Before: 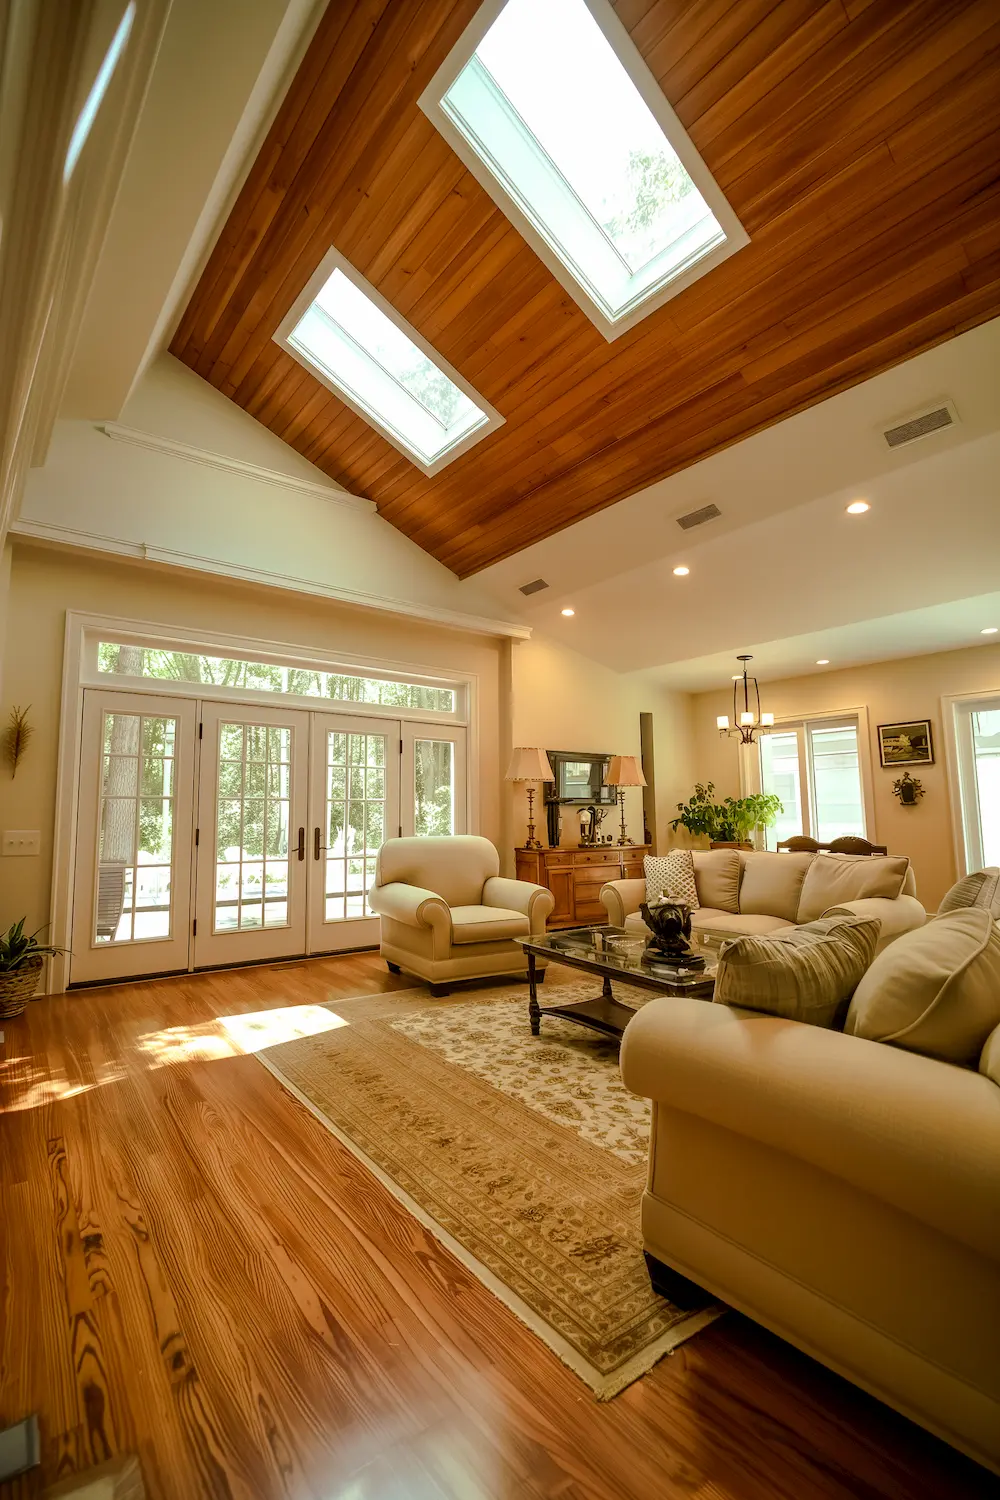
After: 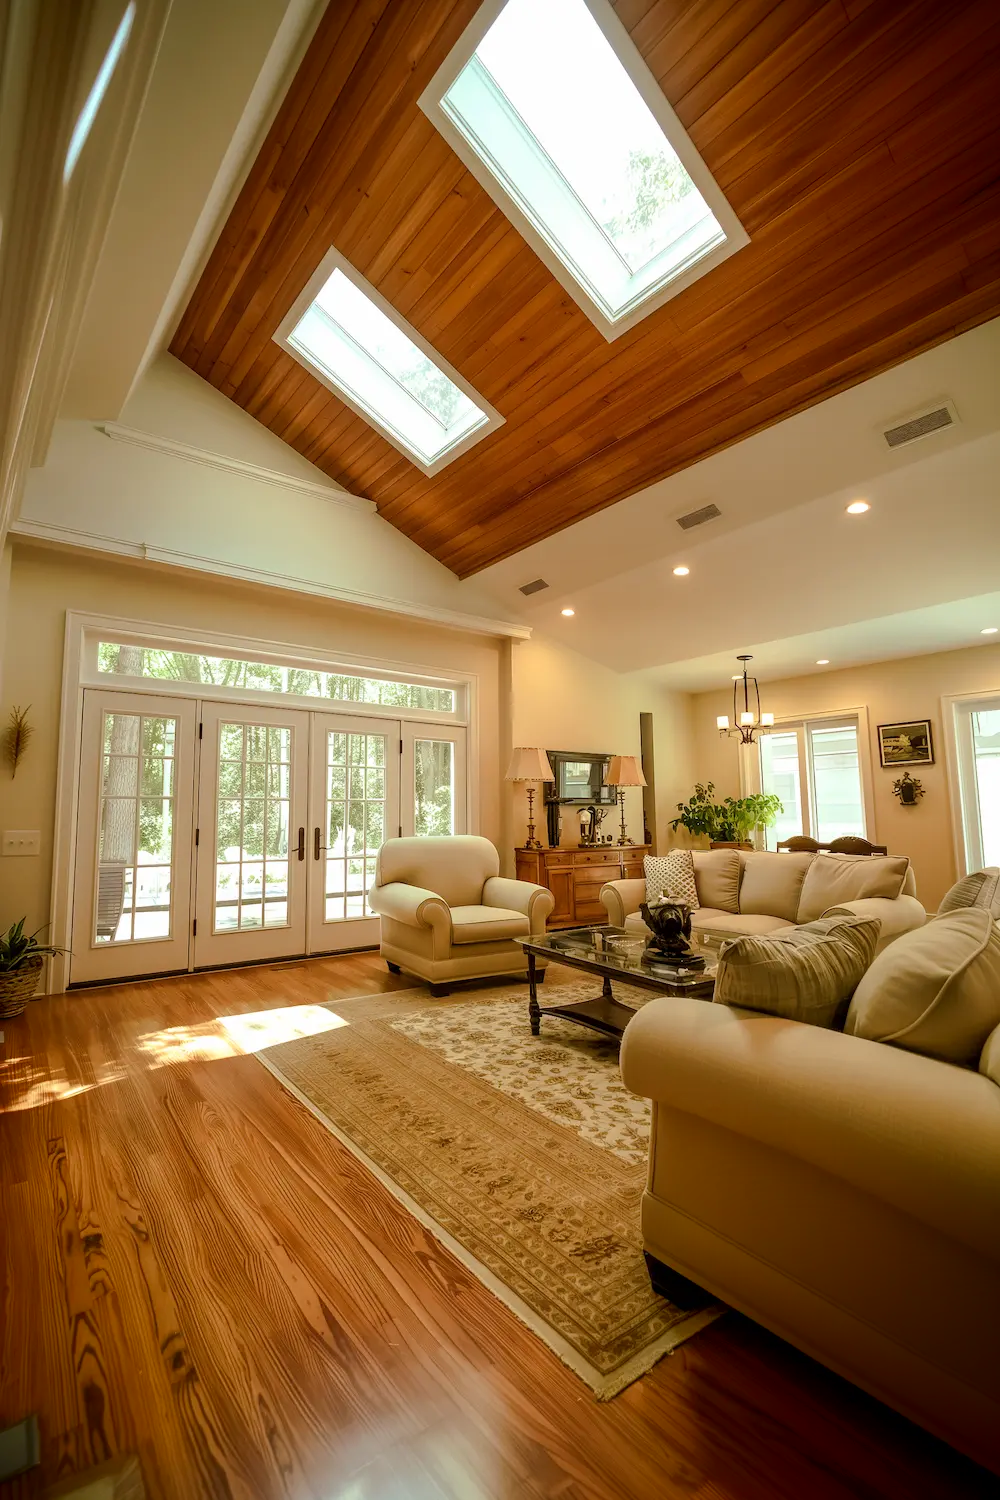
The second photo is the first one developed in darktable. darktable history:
tone equalizer: -8 EV 0.06 EV, smoothing diameter 25%, edges refinement/feathering 10, preserve details guided filter
shadows and highlights: shadows -70, highlights 35, soften with gaussian
